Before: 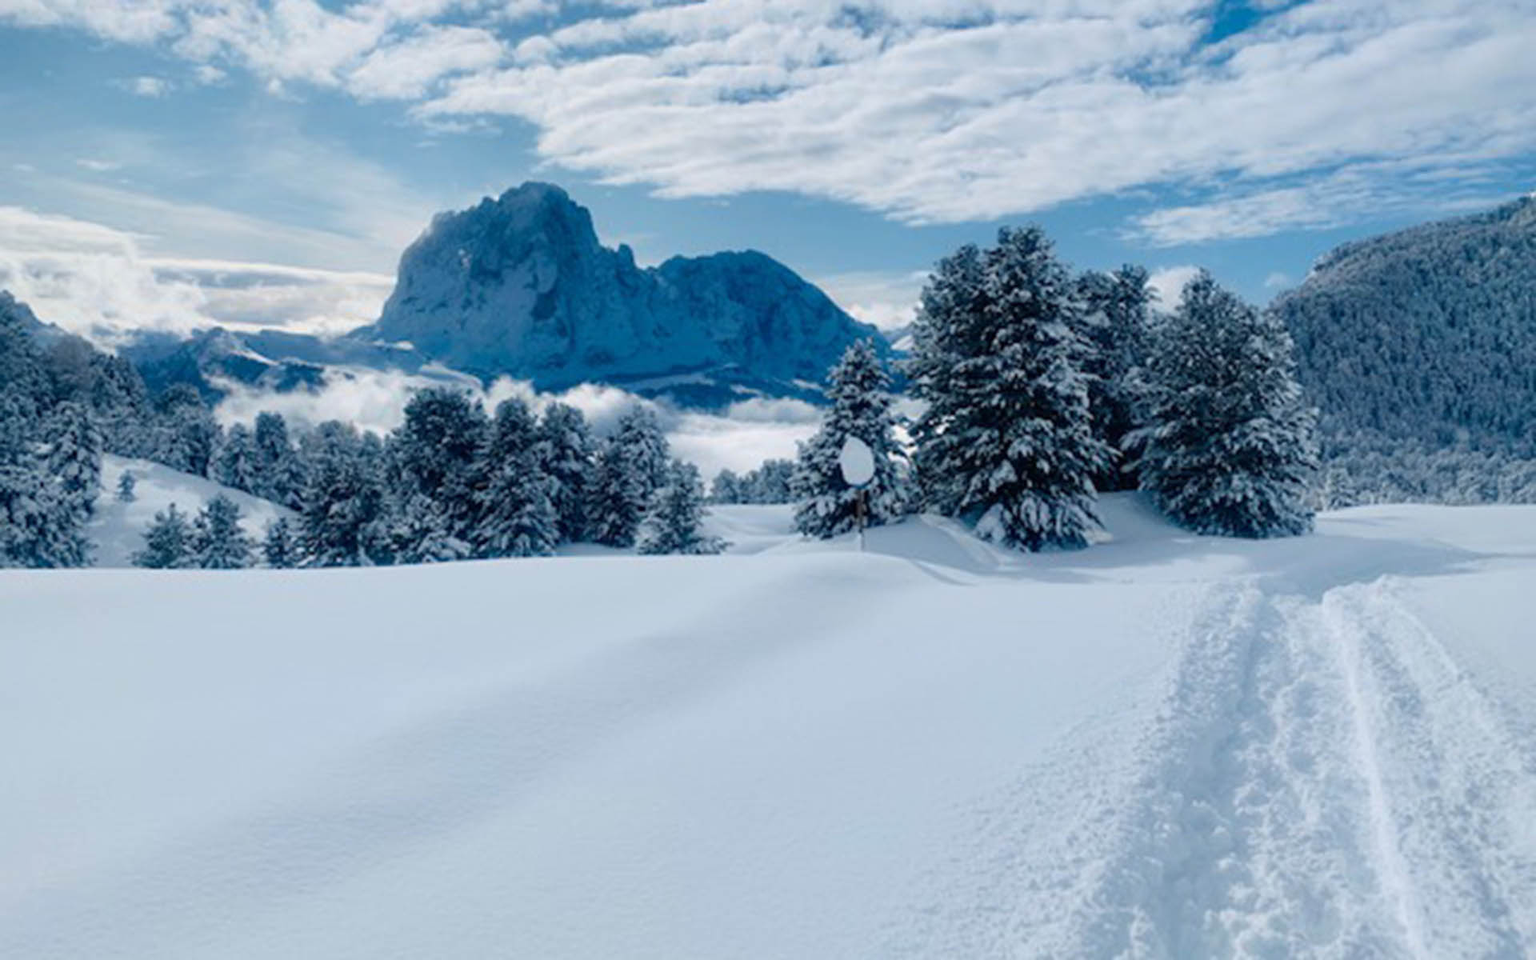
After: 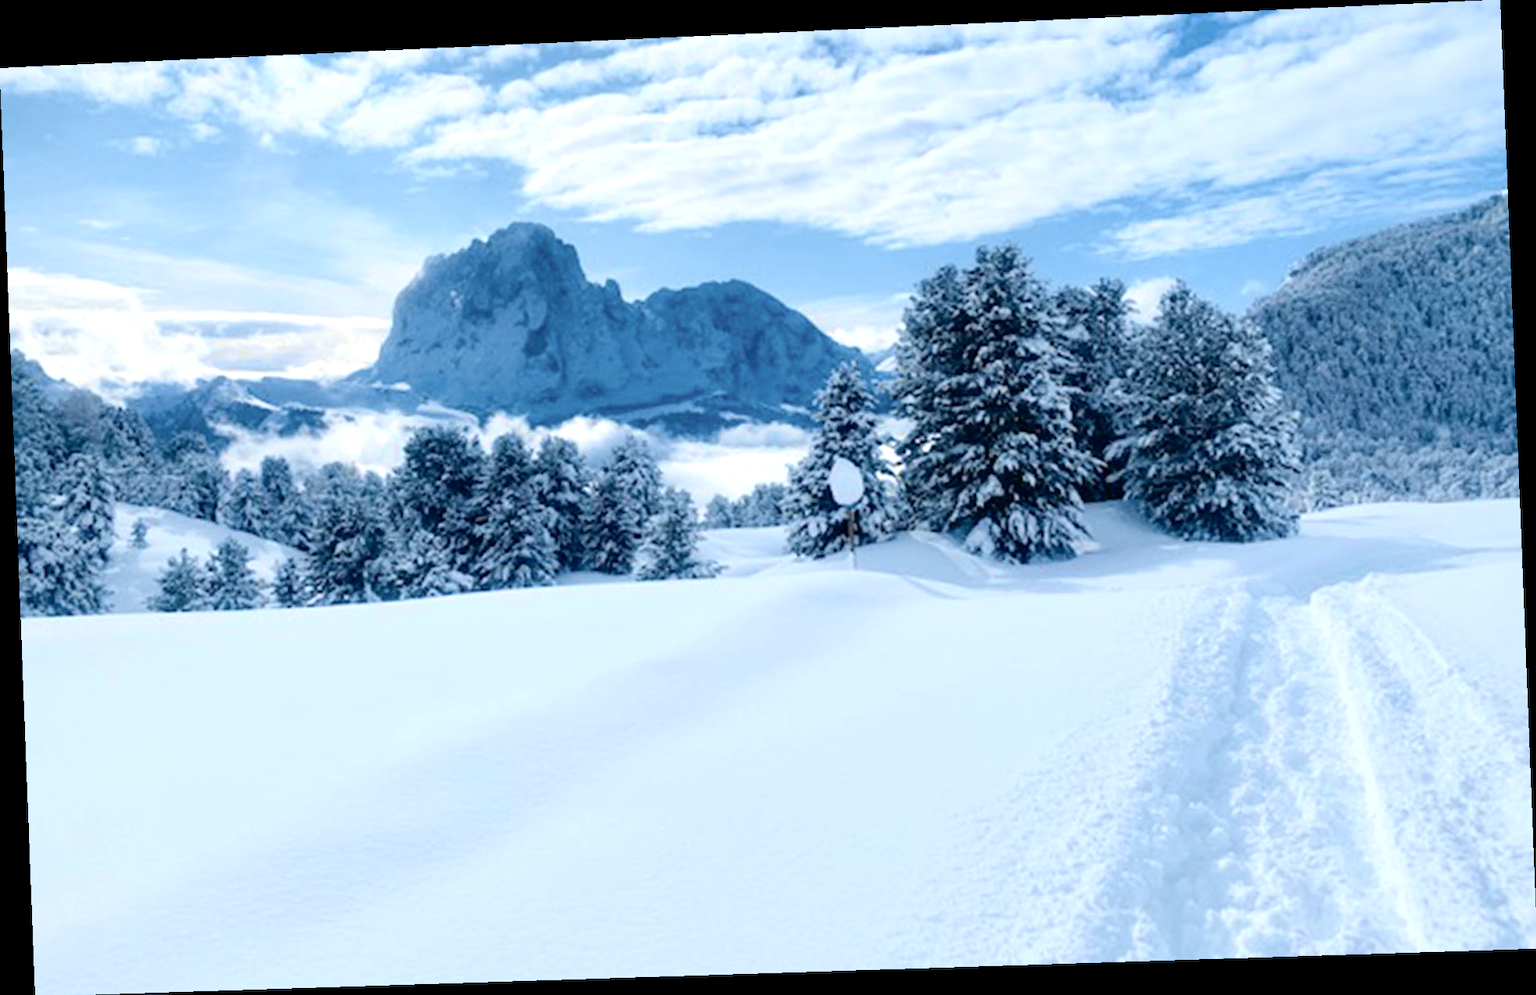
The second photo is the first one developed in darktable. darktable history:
exposure: exposure 0.722 EV, compensate highlight preservation false
tone curve: curves: ch0 [(0, 0) (0.07, 0.052) (0.23, 0.254) (0.486, 0.53) (0.822, 0.825) (0.994, 0.955)]; ch1 [(0, 0) (0.226, 0.261) (0.379, 0.442) (0.469, 0.472) (0.495, 0.495) (0.514, 0.504) (0.561, 0.568) (0.59, 0.612) (1, 1)]; ch2 [(0, 0) (0.269, 0.299) (0.459, 0.441) (0.498, 0.499) (0.523, 0.52) (0.586, 0.569) (0.635, 0.617) (0.659, 0.681) (0.718, 0.764) (1, 1)], color space Lab, independent channels, preserve colors none
rotate and perspective: rotation -2.22°, lens shift (horizontal) -0.022, automatic cropping off
